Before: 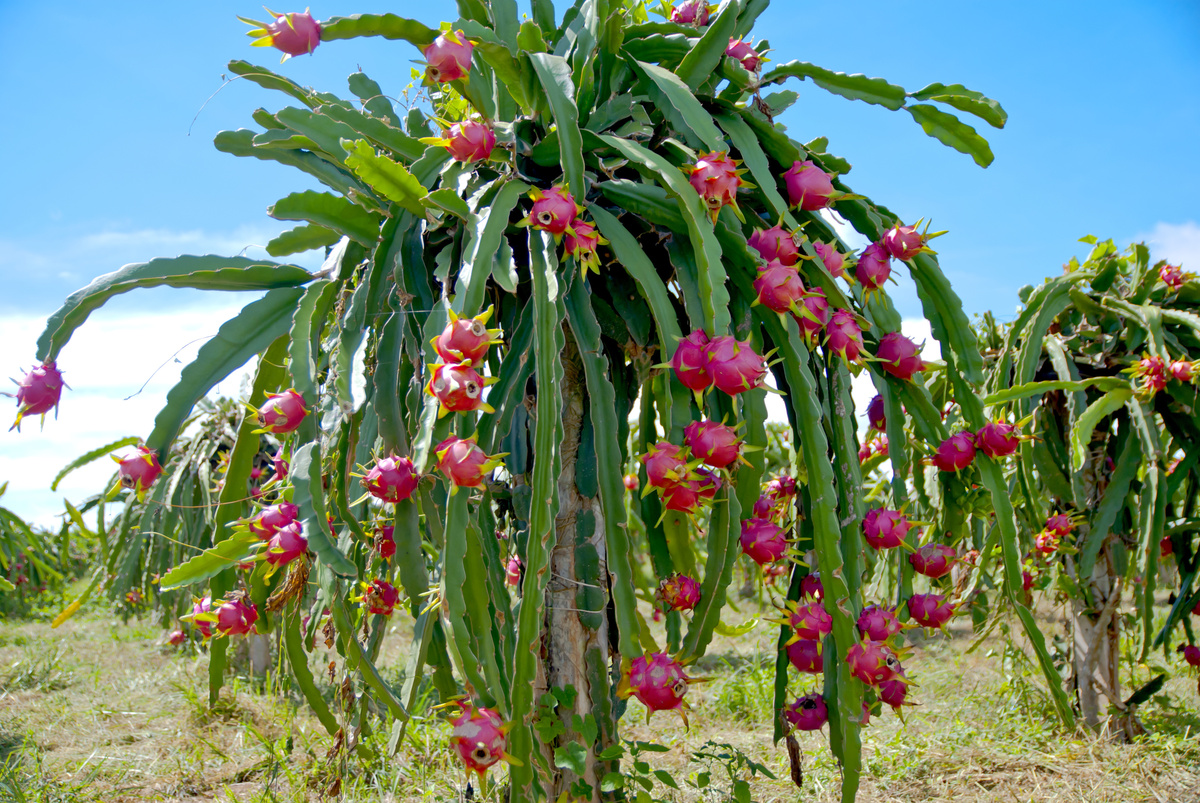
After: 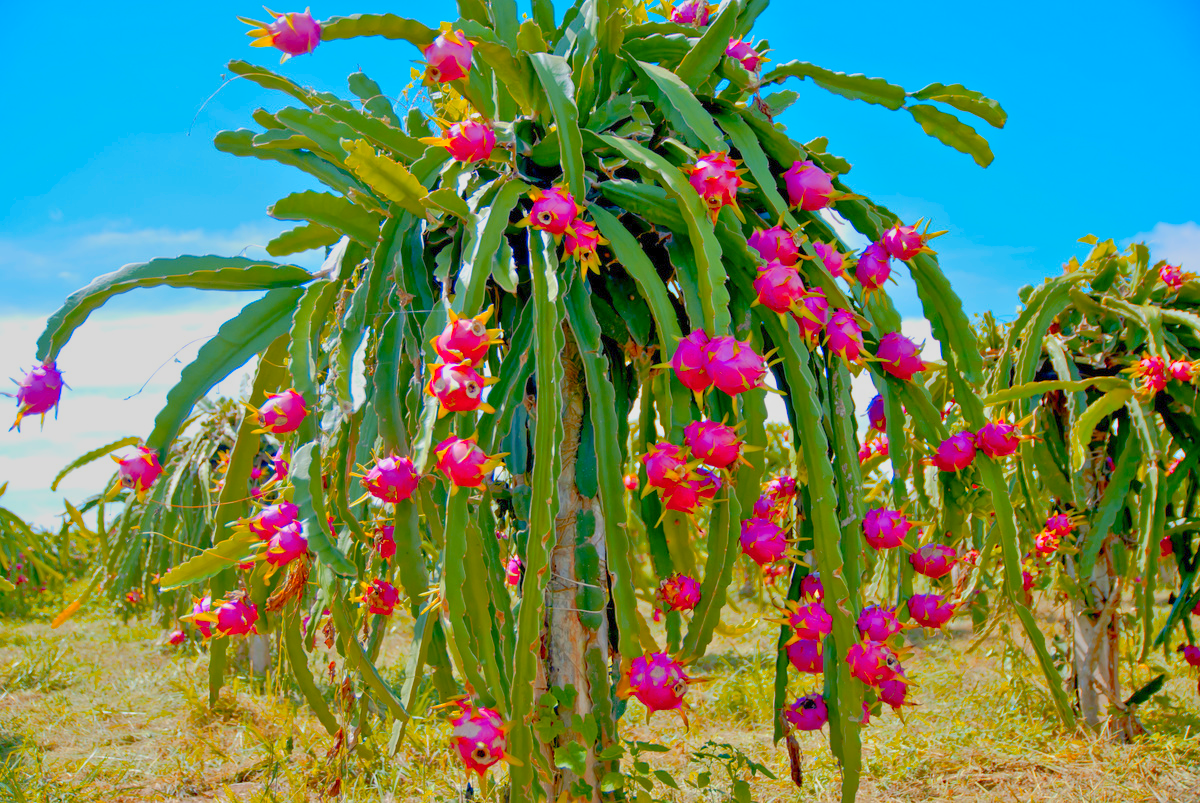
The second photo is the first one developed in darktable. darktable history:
tone equalizer: -8 EV 0.994 EV, -7 EV 1.02 EV, -6 EV 1.03 EV, -5 EV 0.968 EV, -4 EV 0.998 EV, -3 EV 0.743 EV, -2 EV 0.493 EV, -1 EV 0.235 EV
color zones: curves: ch1 [(0.24, 0.629) (0.75, 0.5)]; ch2 [(0.255, 0.454) (0.745, 0.491)]
color balance rgb: perceptual saturation grading › global saturation 29.682%, contrast -20.555%
